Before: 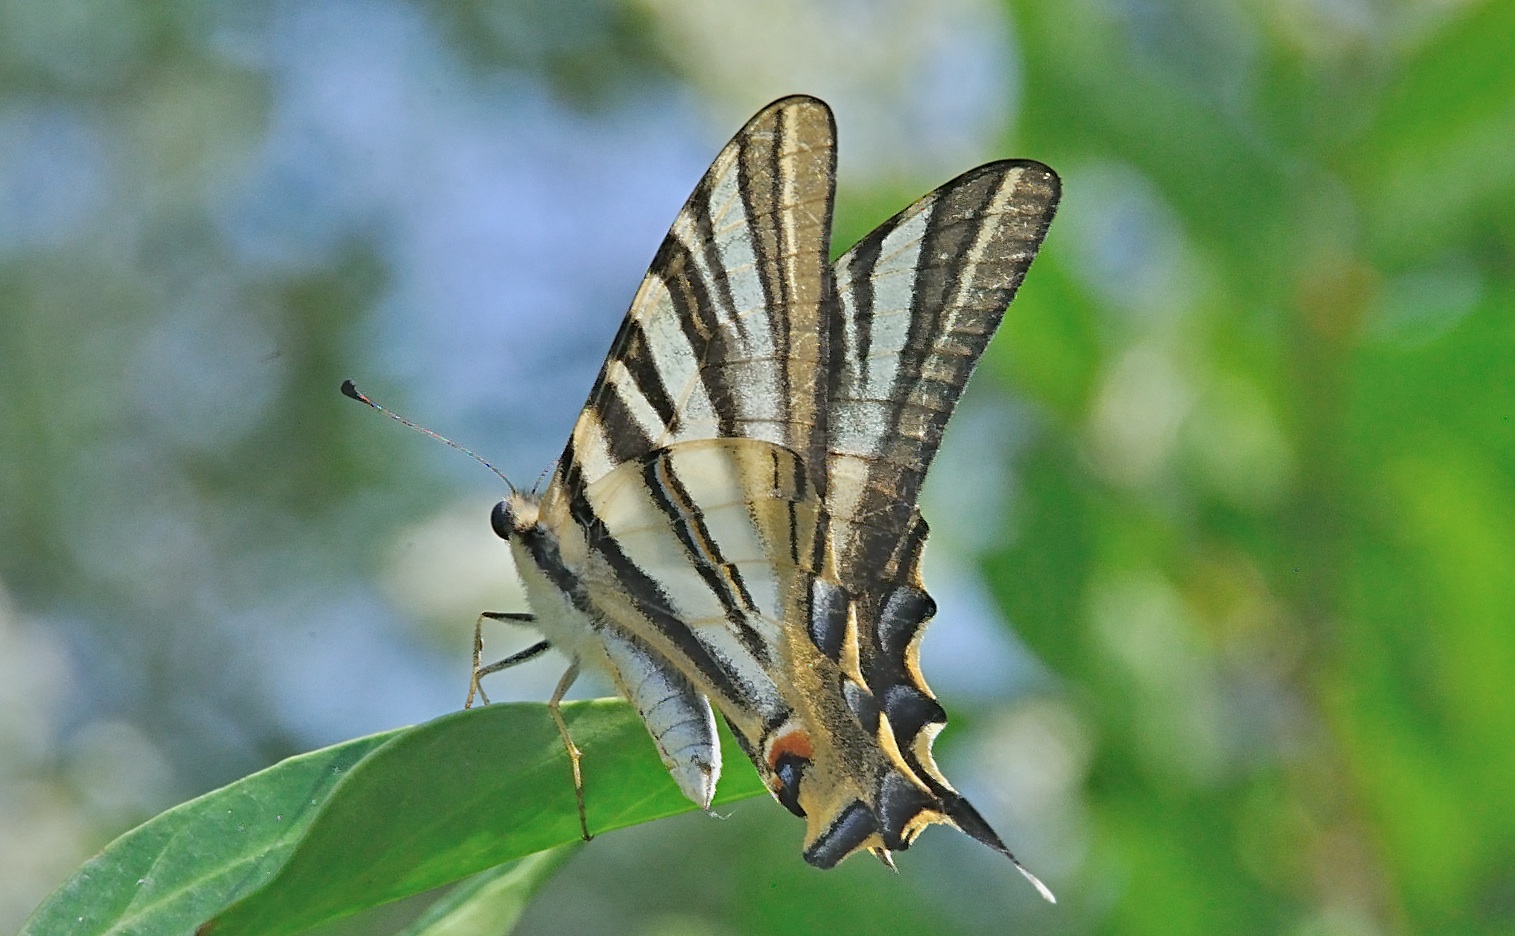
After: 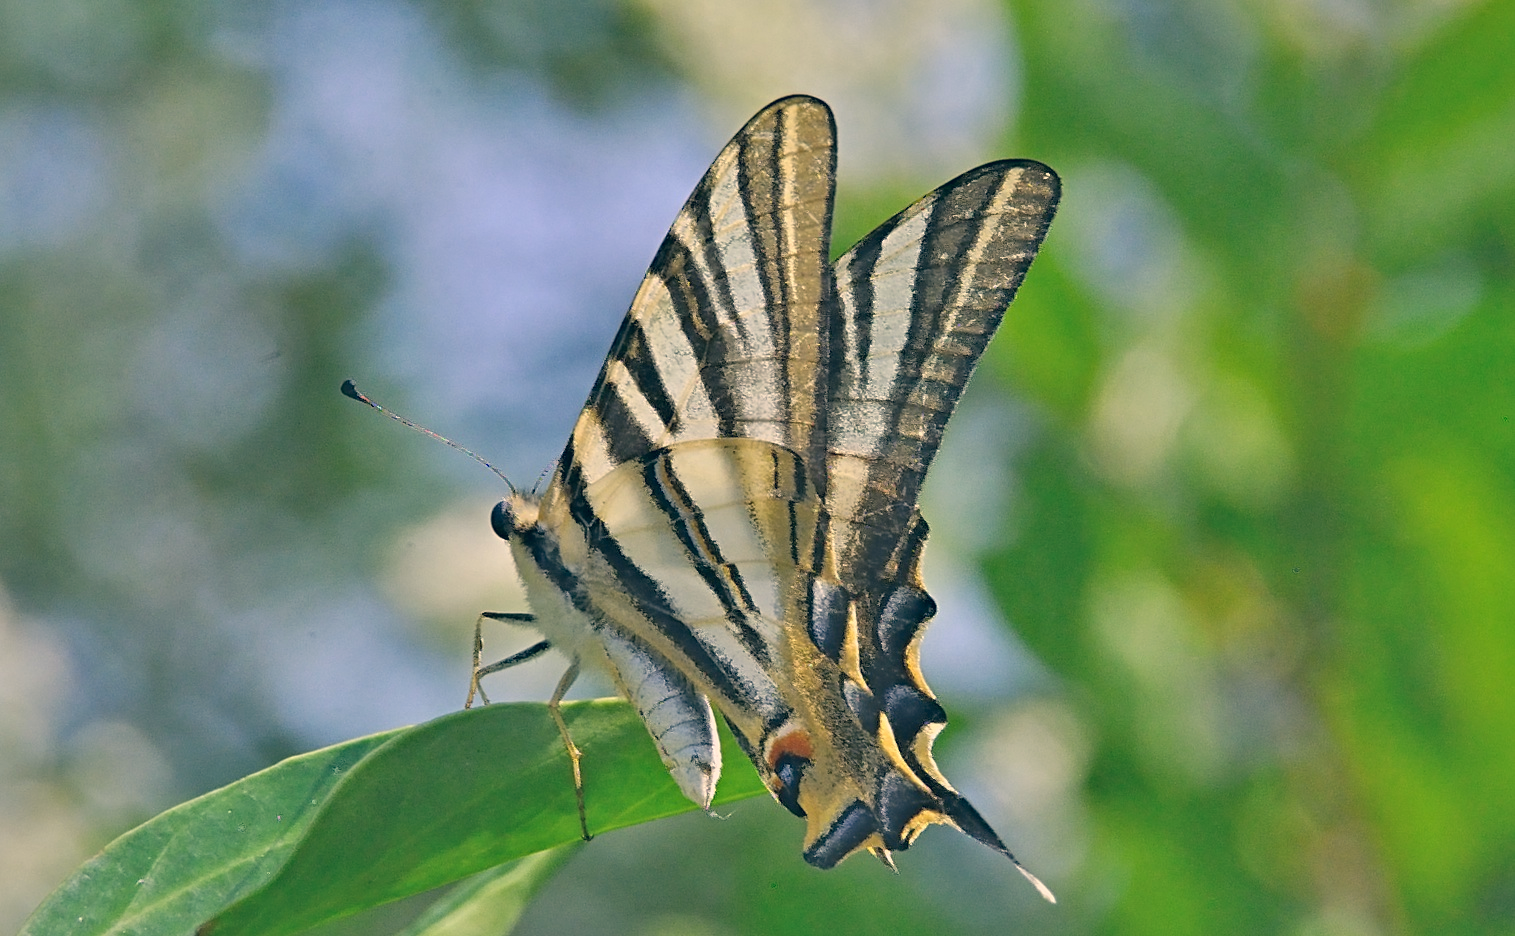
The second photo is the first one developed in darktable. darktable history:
tone equalizer: on, module defaults
color correction: highlights a* 10.32, highlights b* 14.66, shadows a* -9.59, shadows b* -15.02
